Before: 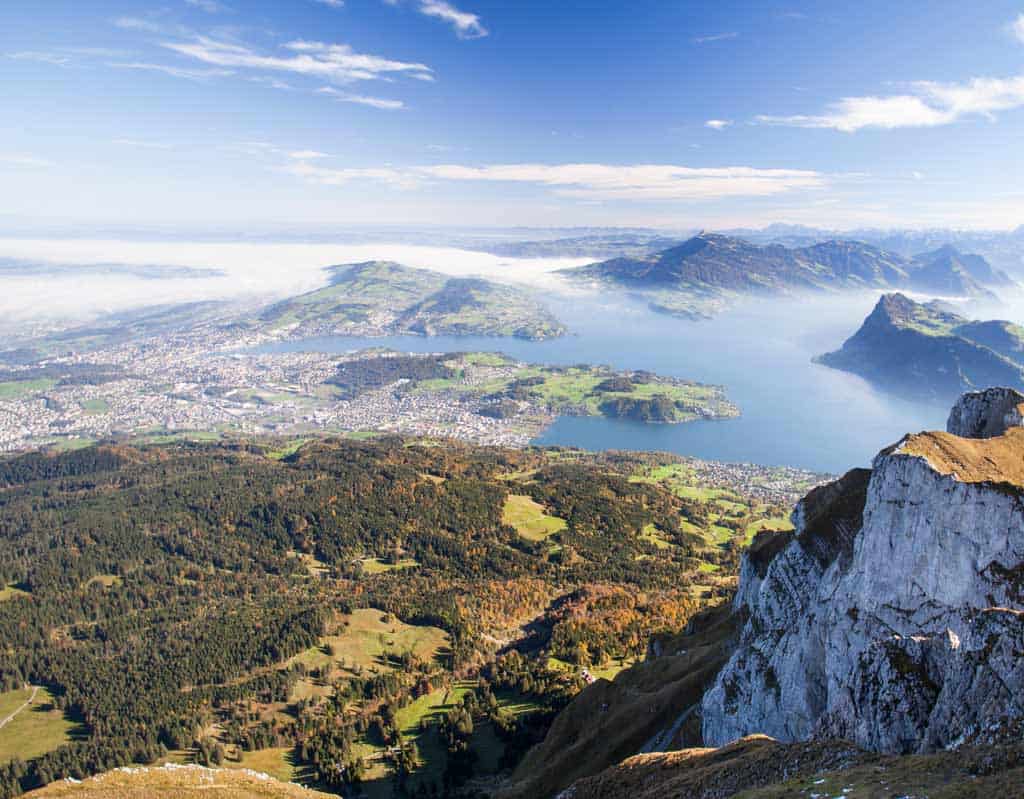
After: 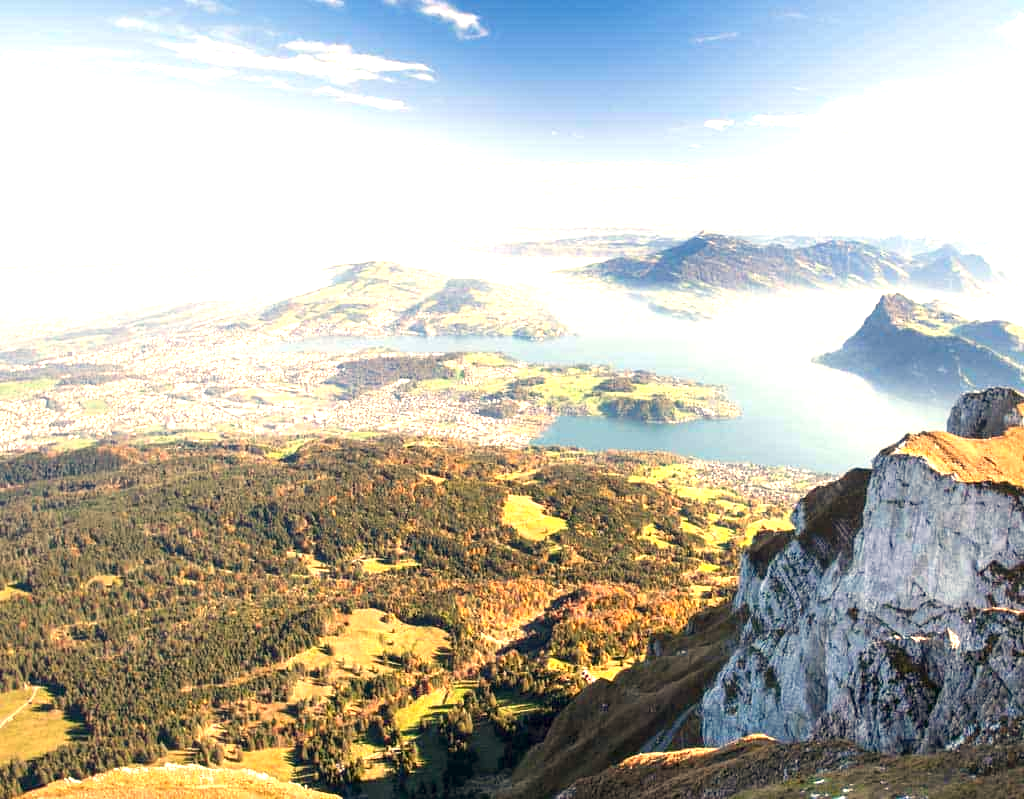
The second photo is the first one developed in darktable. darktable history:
white balance: red 1.123, blue 0.83
exposure: exposure 1 EV, compensate highlight preservation false
